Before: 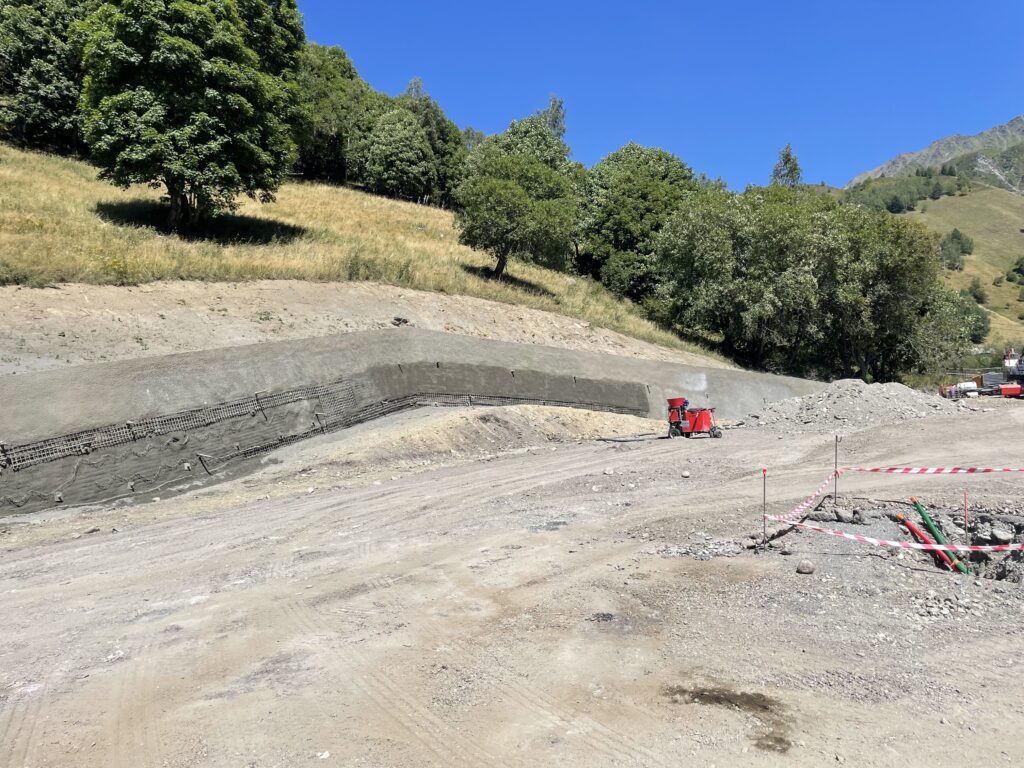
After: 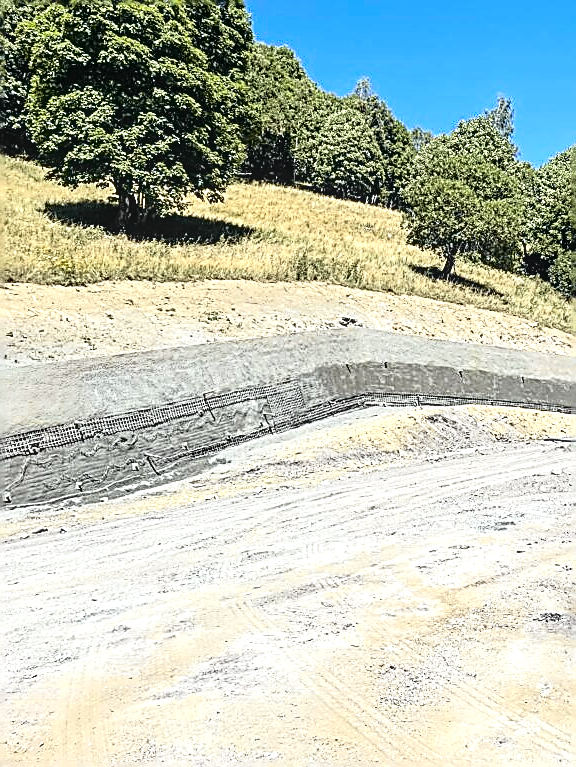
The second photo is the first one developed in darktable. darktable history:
sharpen: amount 2
exposure: exposure 0.74 EV, compensate highlight preservation false
crop: left 5.114%, right 38.589%
tone curve: curves: ch0 [(0, 0.009) (0.105, 0.08) (0.195, 0.18) (0.283, 0.316) (0.384, 0.434) (0.485, 0.531) (0.638, 0.69) (0.81, 0.872) (1, 0.977)]; ch1 [(0, 0) (0.161, 0.092) (0.35, 0.33) (0.379, 0.401) (0.456, 0.469) (0.502, 0.5) (0.525, 0.514) (0.586, 0.617) (0.635, 0.655) (1, 1)]; ch2 [(0, 0) (0.371, 0.362) (0.437, 0.437) (0.48, 0.49) (0.53, 0.515) (0.56, 0.571) (0.622, 0.606) (1, 1)], color space Lab, independent channels, preserve colors none
local contrast: on, module defaults
white balance: red 0.978, blue 0.999
